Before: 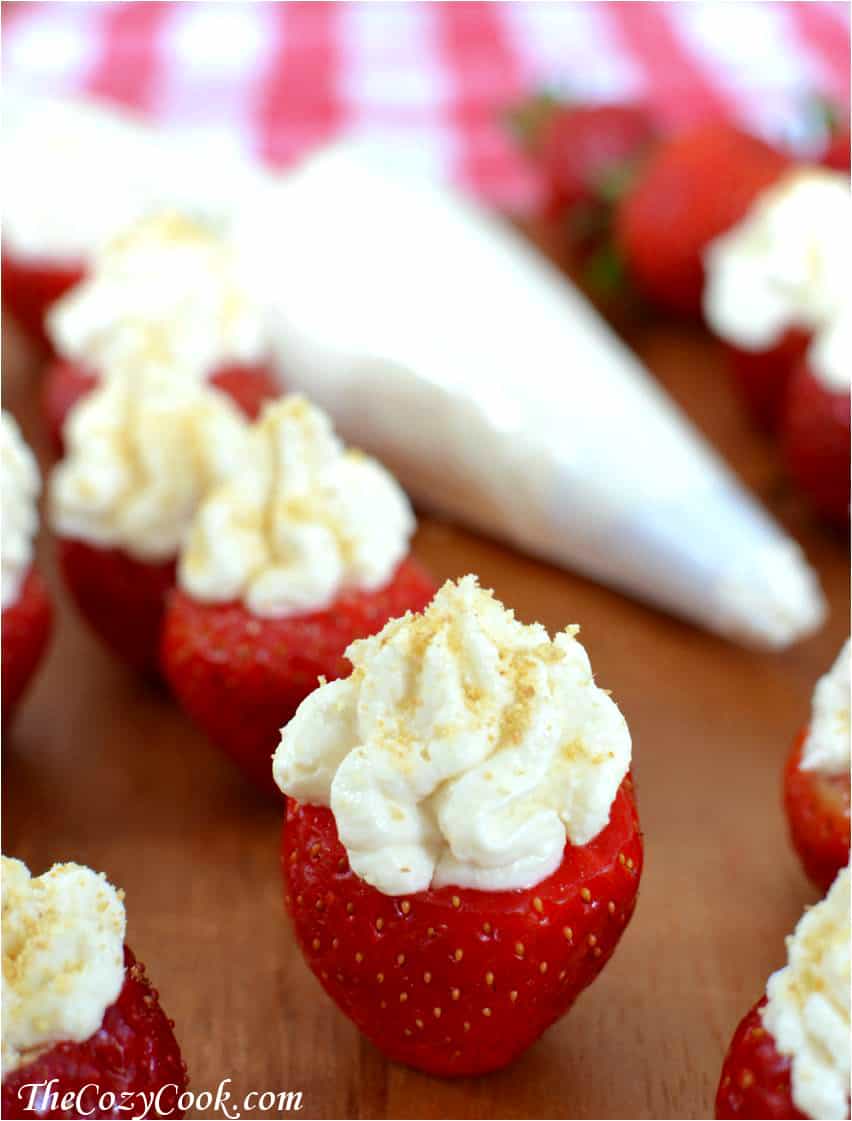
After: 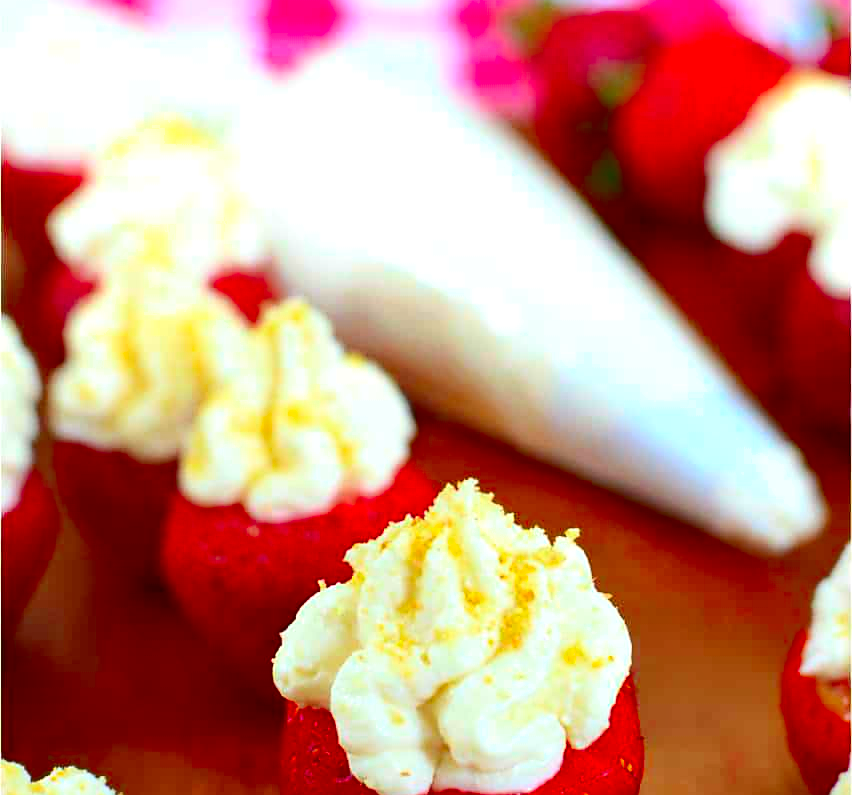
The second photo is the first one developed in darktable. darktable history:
crop and rotate: top 8.617%, bottom 20.462%
shadows and highlights: shadows 9.77, white point adjustment 1.05, highlights -38.07
exposure: exposure 0.202 EV, compensate exposure bias true, compensate highlight preservation false
contrast brightness saturation: contrast 0.269, brightness 0.019, saturation 0.873
tone equalizer: -8 EV 0.265 EV, -7 EV 0.38 EV, -6 EV 0.449 EV, -5 EV 0.246 EV, -3 EV -0.245 EV, -2 EV -0.418 EV, -1 EV -0.426 EV, +0 EV -0.227 EV, mask exposure compensation -0.513 EV
sharpen: radius 1.861, amount 0.394, threshold 1.281
